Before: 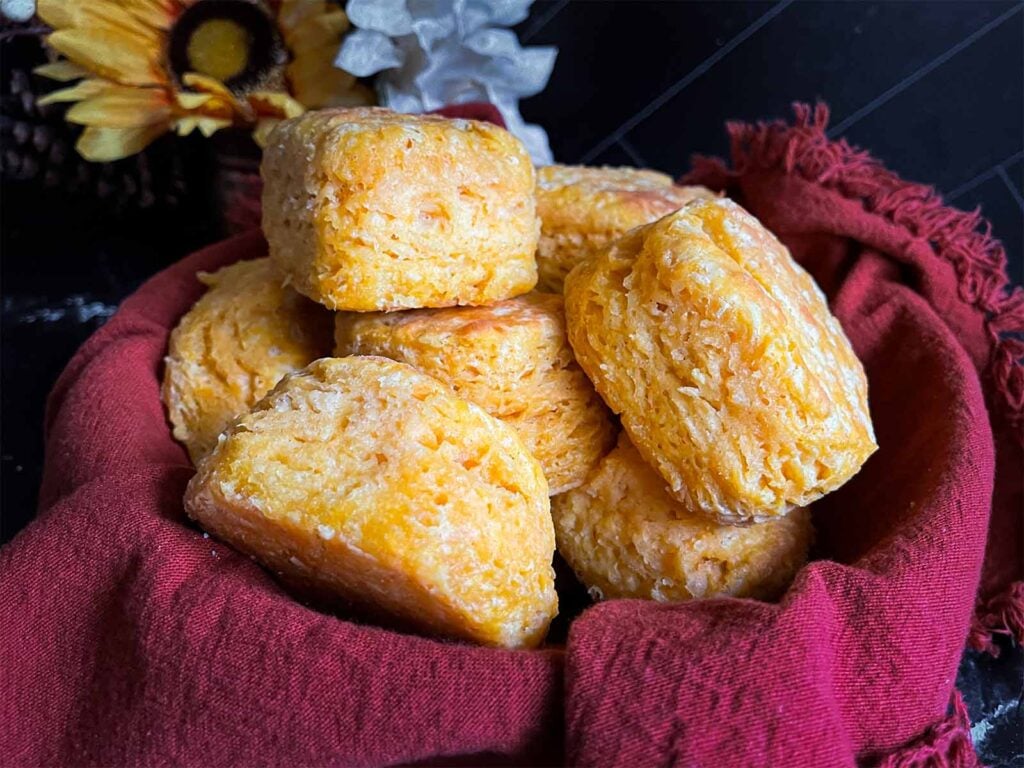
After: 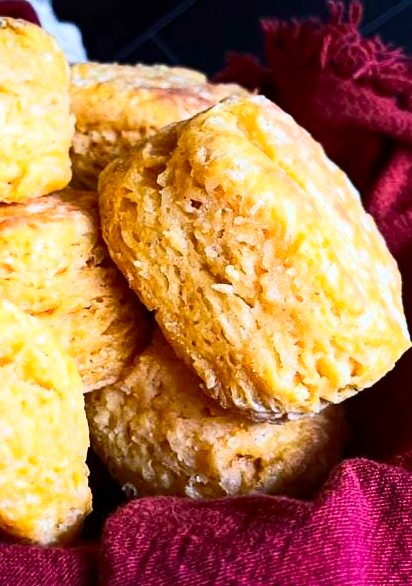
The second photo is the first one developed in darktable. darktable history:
crop: left 45.591%, top 13.532%, right 14.139%, bottom 10.073%
contrast brightness saturation: contrast 0.409, brightness 0.11, saturation 0.21
